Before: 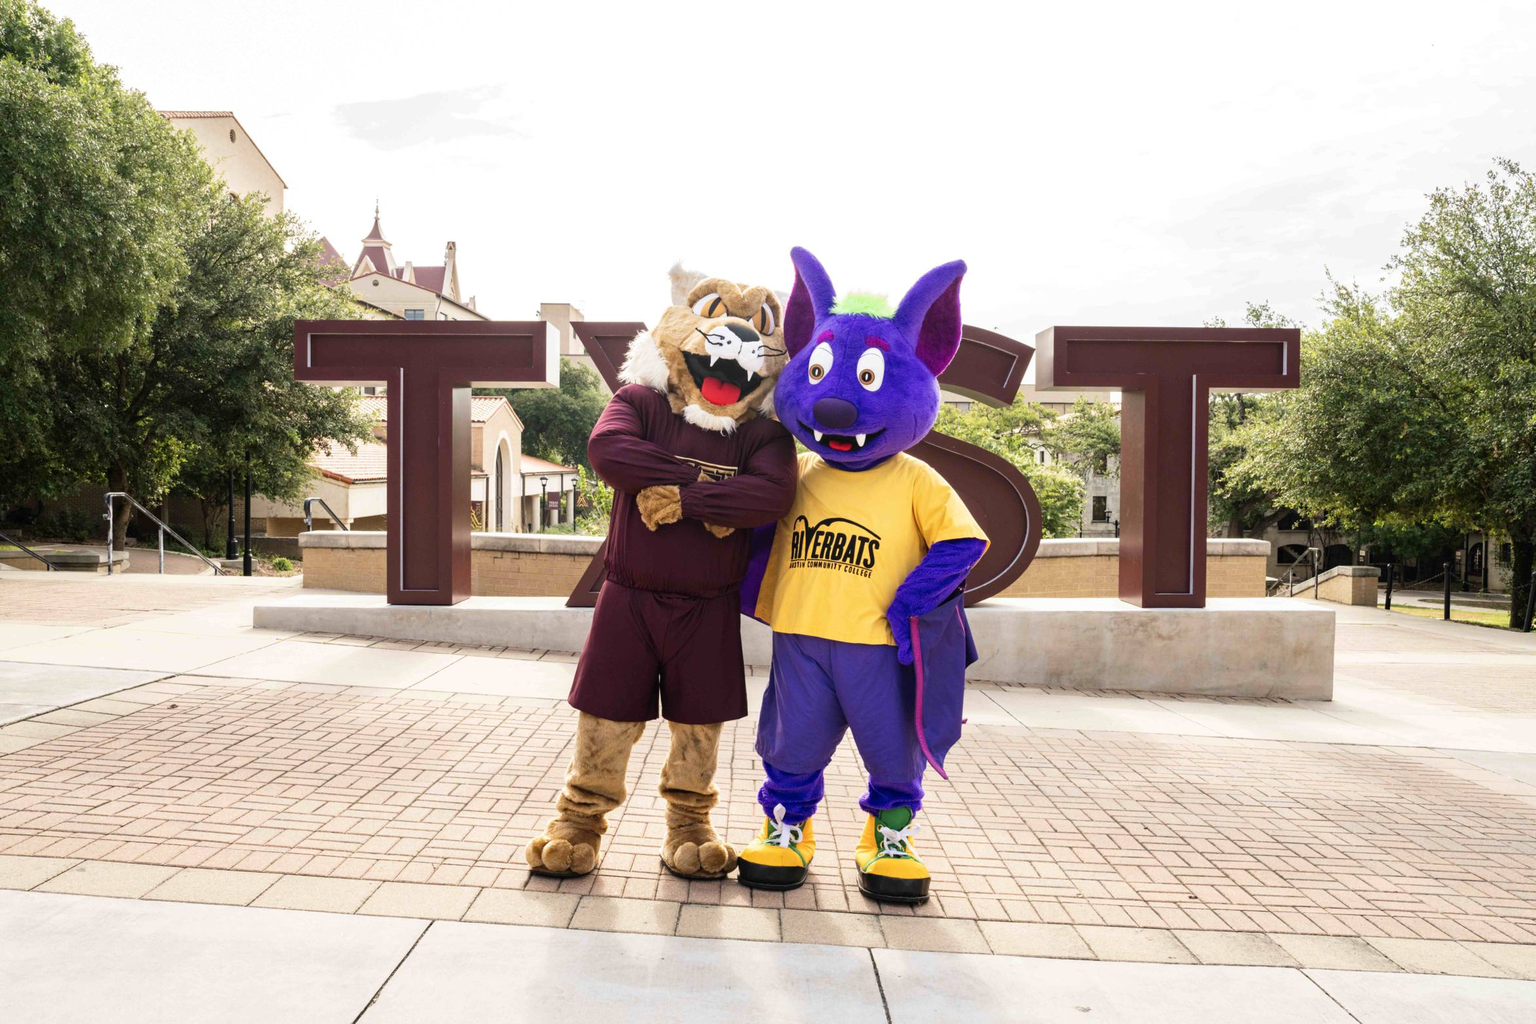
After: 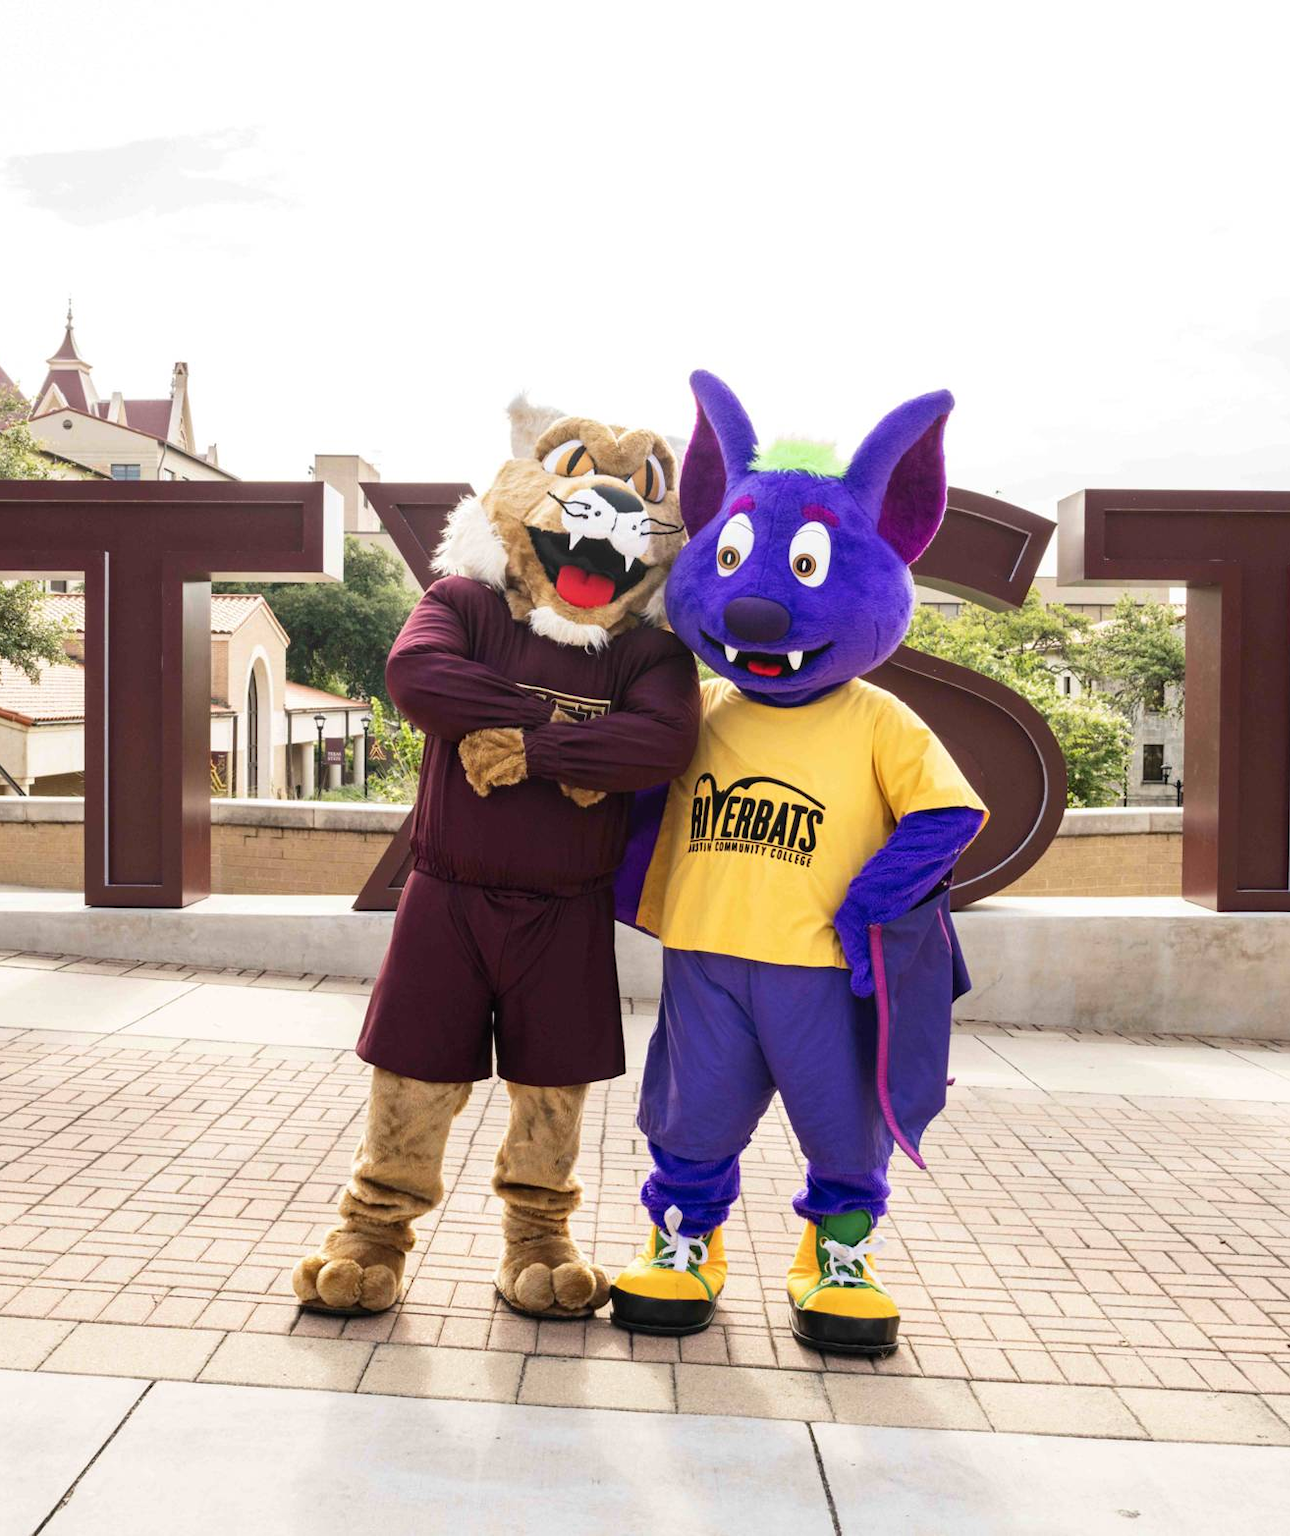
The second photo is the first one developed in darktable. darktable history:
crop: left 21.565%, right 22.416%
